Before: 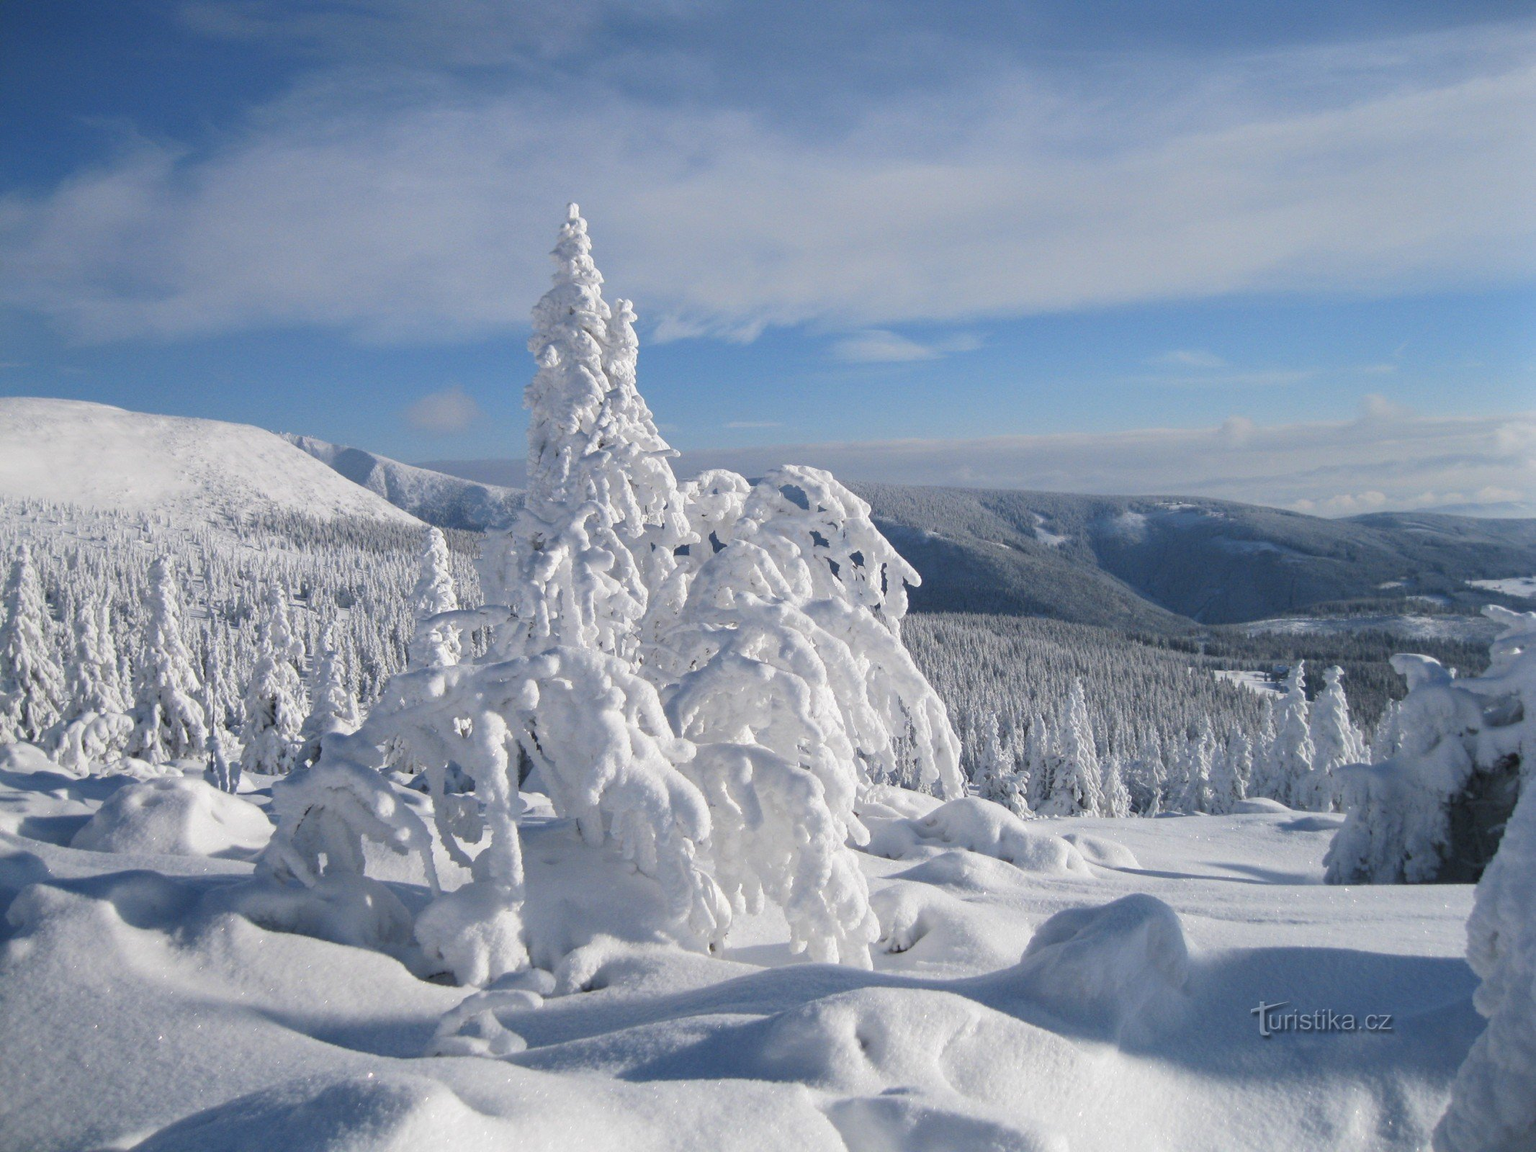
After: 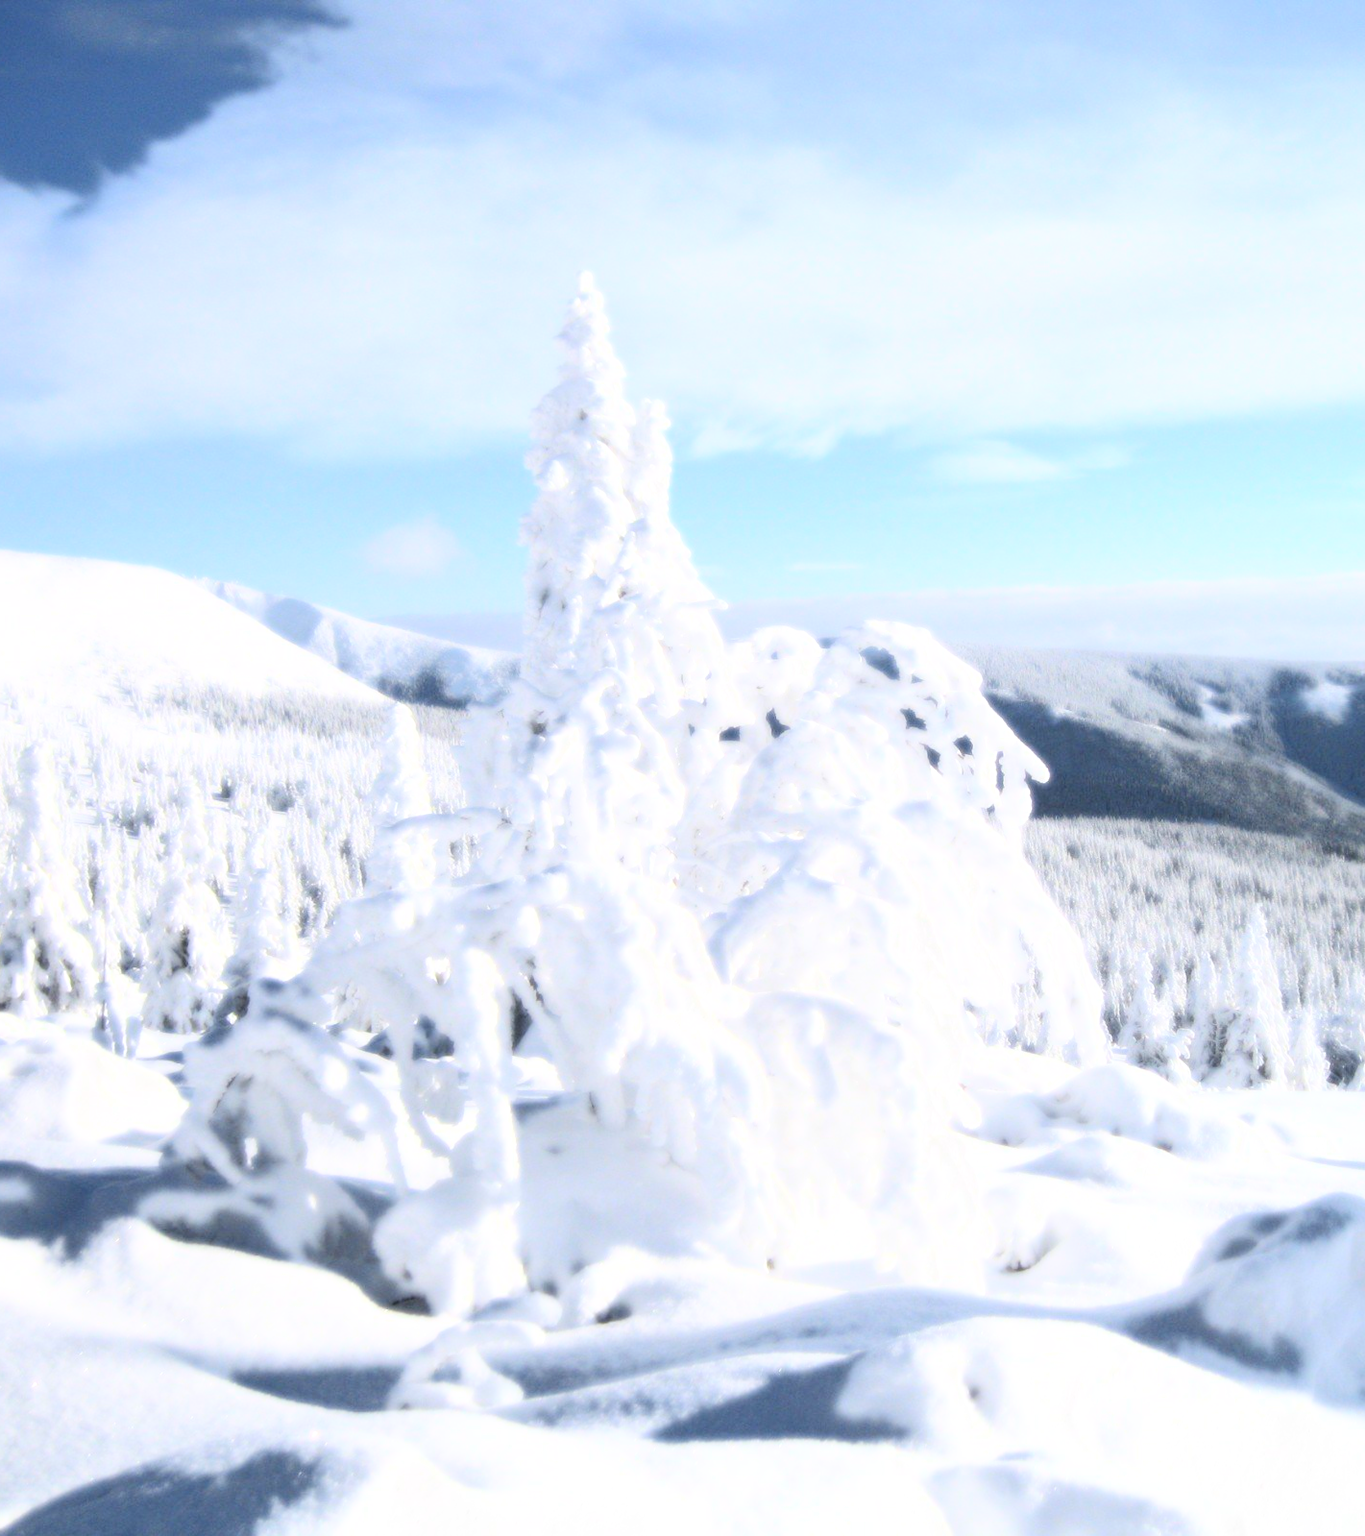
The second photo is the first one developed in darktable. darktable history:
crop and rotate: left 8.786%, right 24.548%
bloom: size 0%, threshold 54.82%, strength 8.31%
exposure: black level correction -0.002, exposure 0.54 EV, compensate highlight preservation false
